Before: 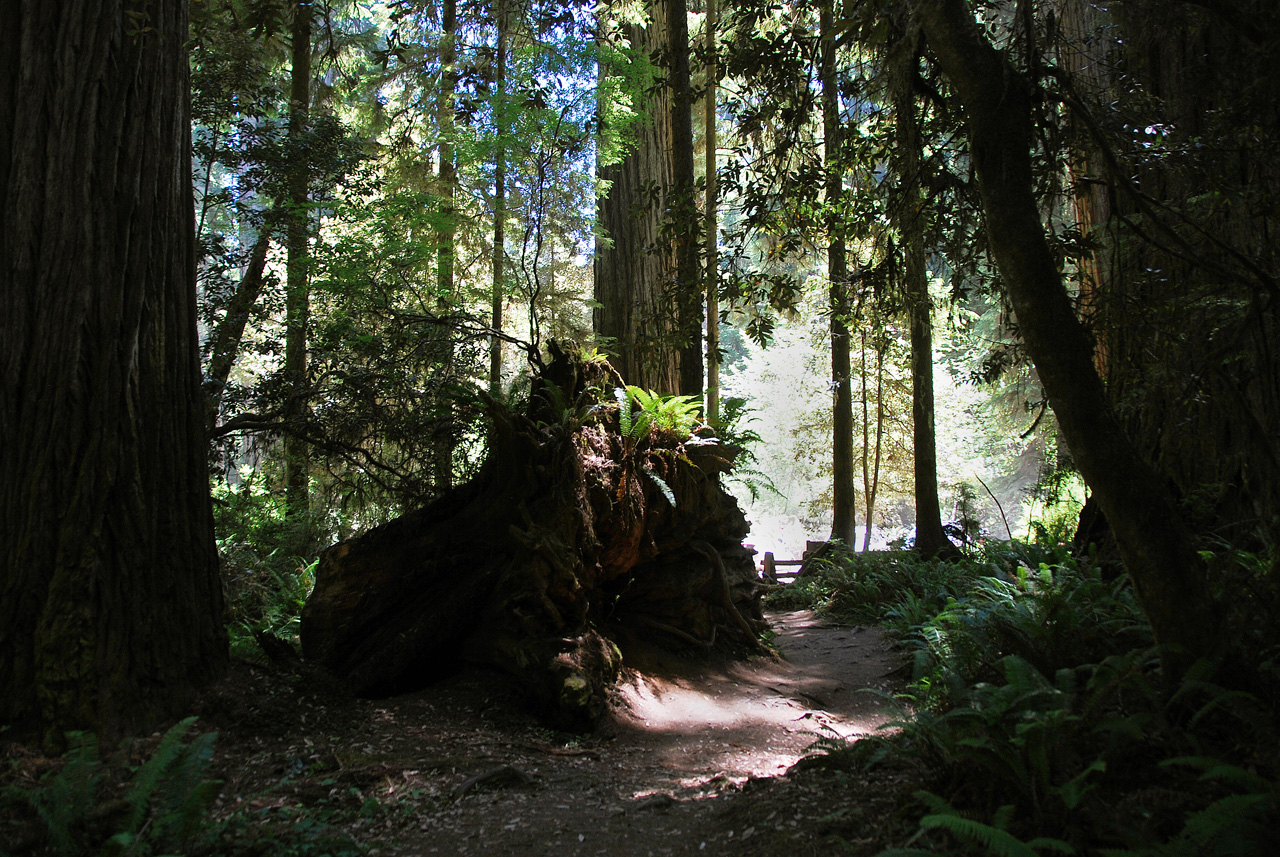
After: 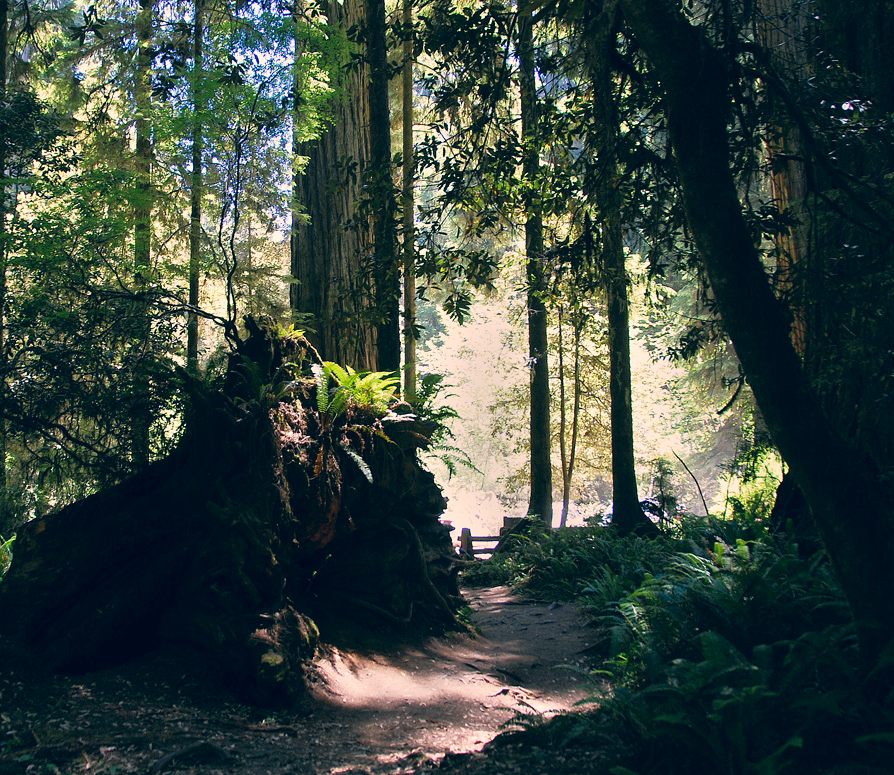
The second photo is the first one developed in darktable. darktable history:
crop and rotate: left 23.729%, top 2.871%, right 6.37%, bottom 6.669%
color correction: highlights a* 10.32, highlights b* 14.34, shadows a* -9.59, shadows b* -14.91
